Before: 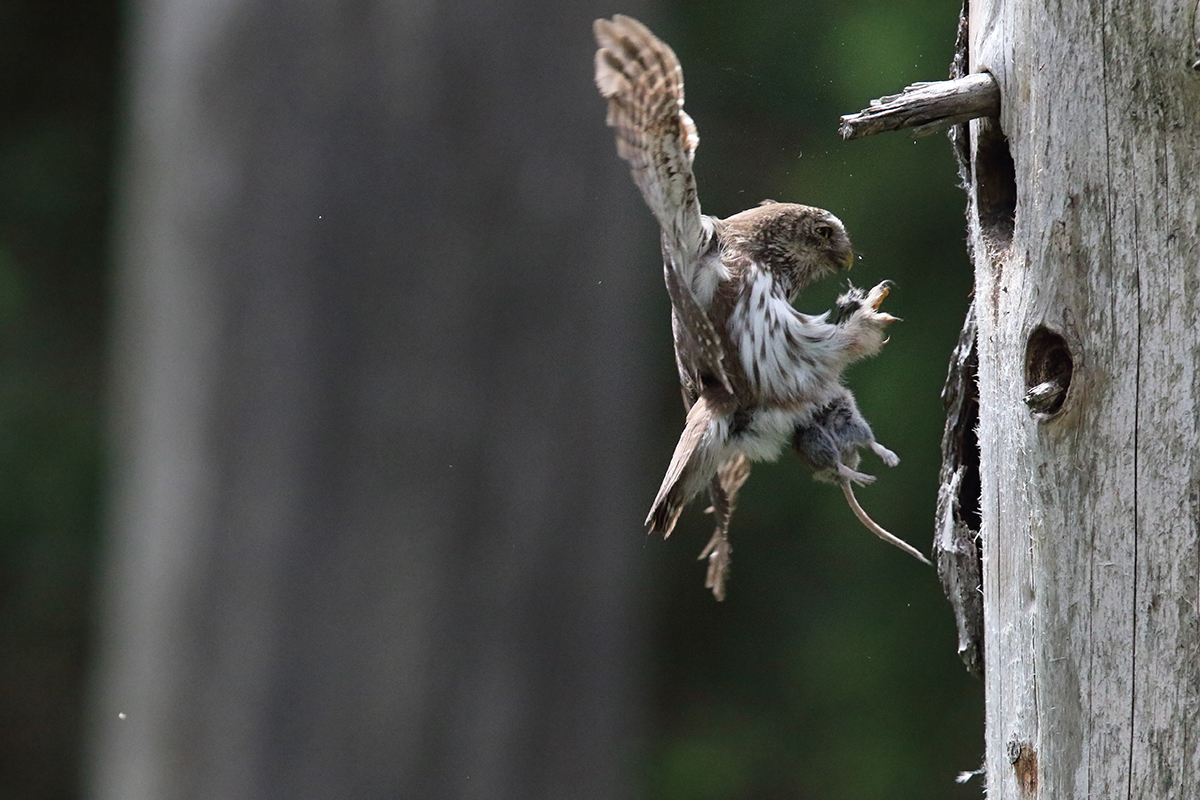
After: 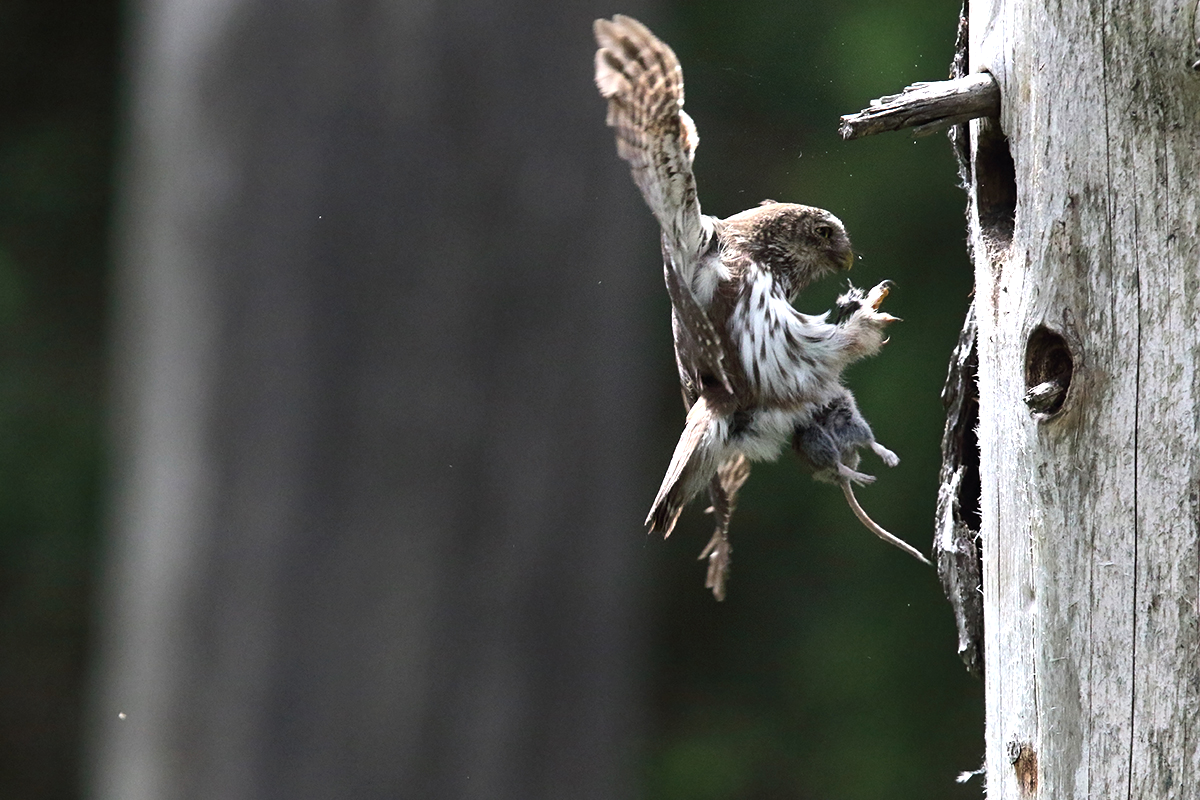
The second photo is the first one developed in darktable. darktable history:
tone equalizer: -8 EV 0 EV, -7 EV -0.002 EV, -6 EV 0.001 EV, -5 EV -0.03 EV, -4 EV -0.091 EV, -3 EV -0.138 EV, -2 EV 0.211 EV, -1 EV 0.727 EV, +0 EV 0.518 EV
